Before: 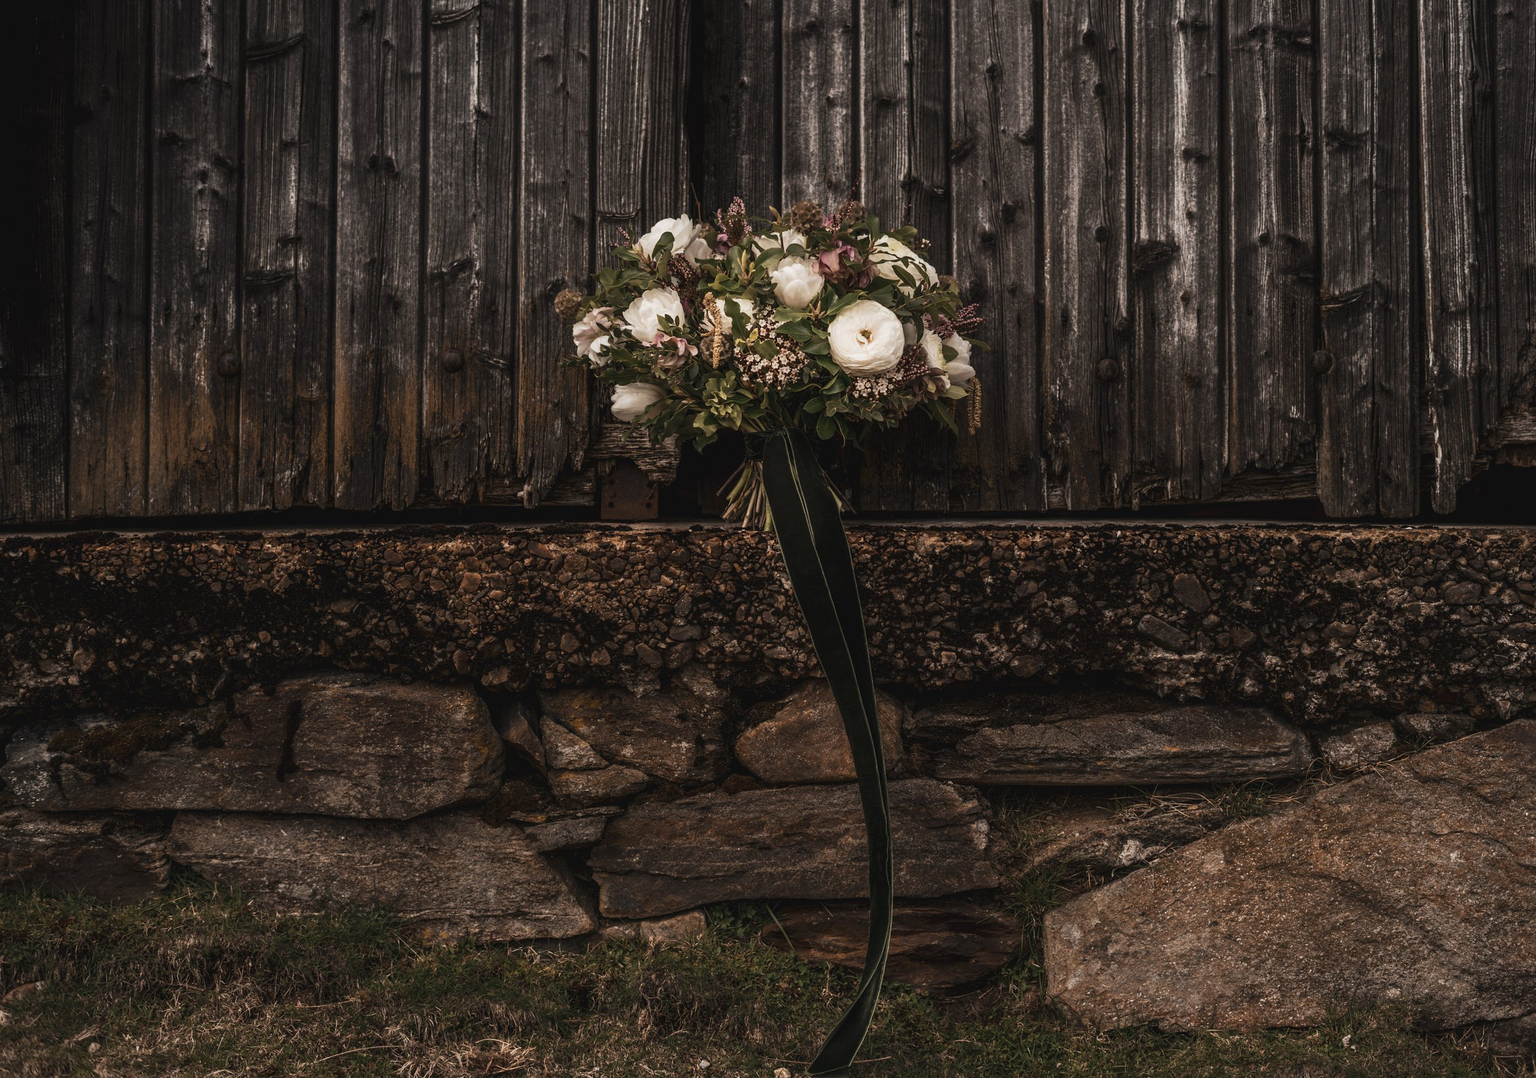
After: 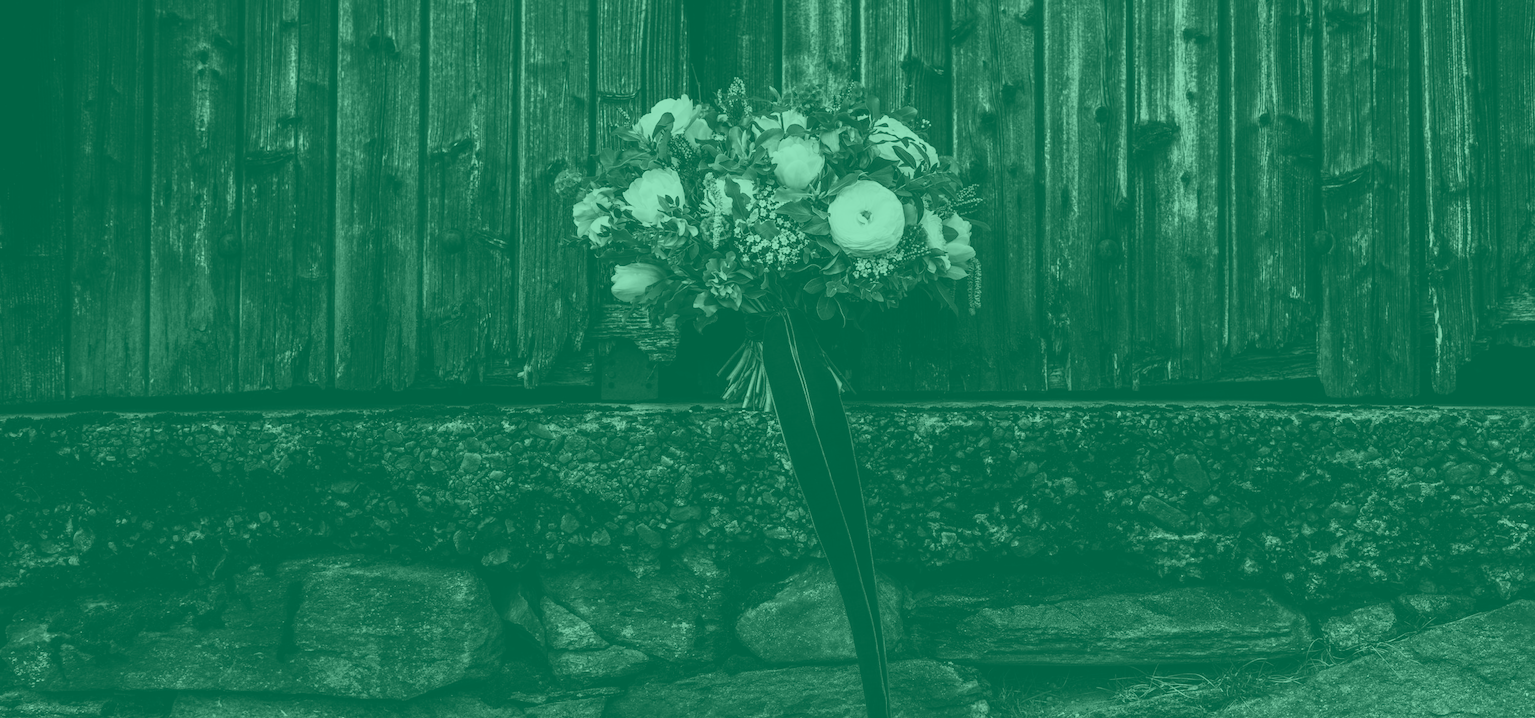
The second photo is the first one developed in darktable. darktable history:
crop: top 11.166%, bottom 22.168%
base curve: curves: ch0 [(0, 0) (0.032, 0.025) (0.121, 0.166) (0.206, 0.329) (0.605, 0.79) (1, 1)], preserve colors none
colorize: hue 147.6°, saturation 65%, lightness 21.64%
